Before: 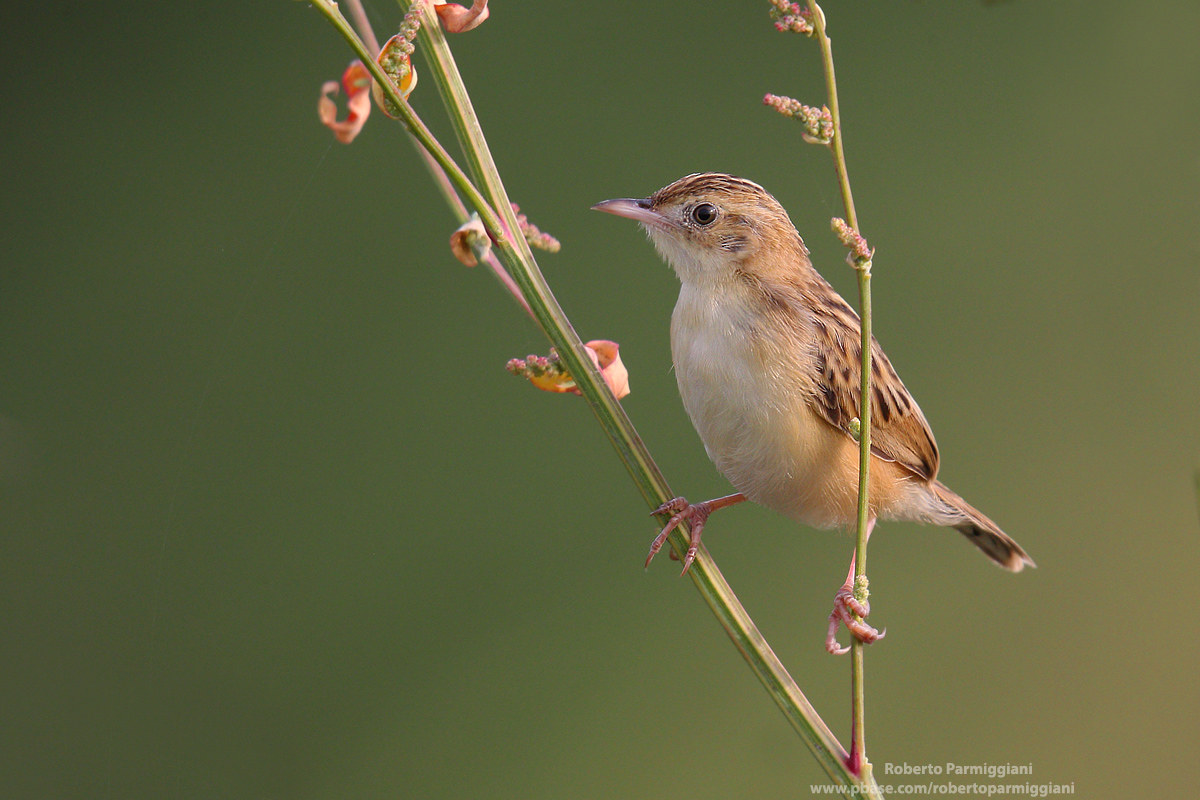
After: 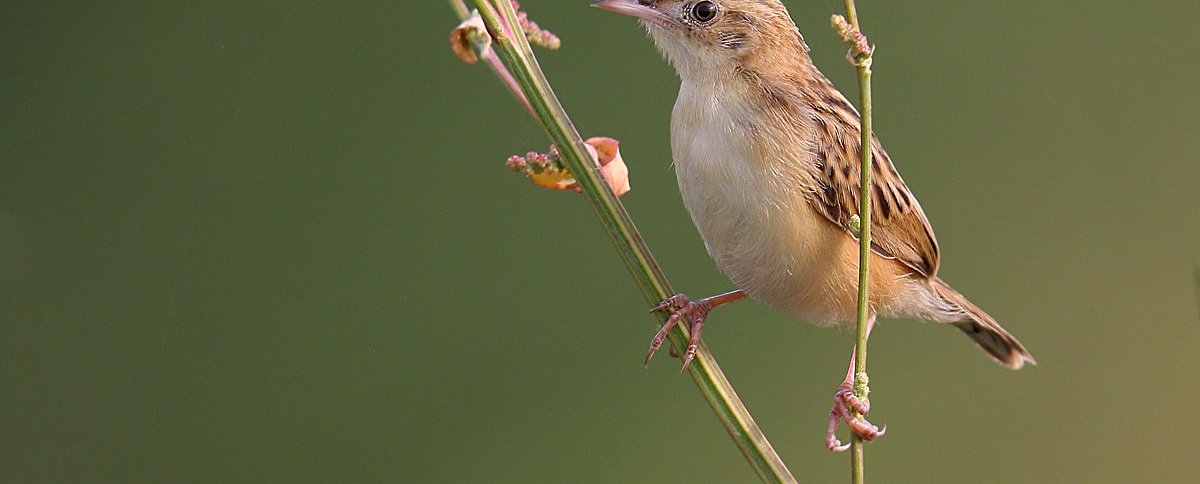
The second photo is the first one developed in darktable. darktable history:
shadows and highlights: shadows 0.839, highlights 38.07
sharpen: on, module defaults
crop and rotate: top 25.379%, bottom 14.042%
